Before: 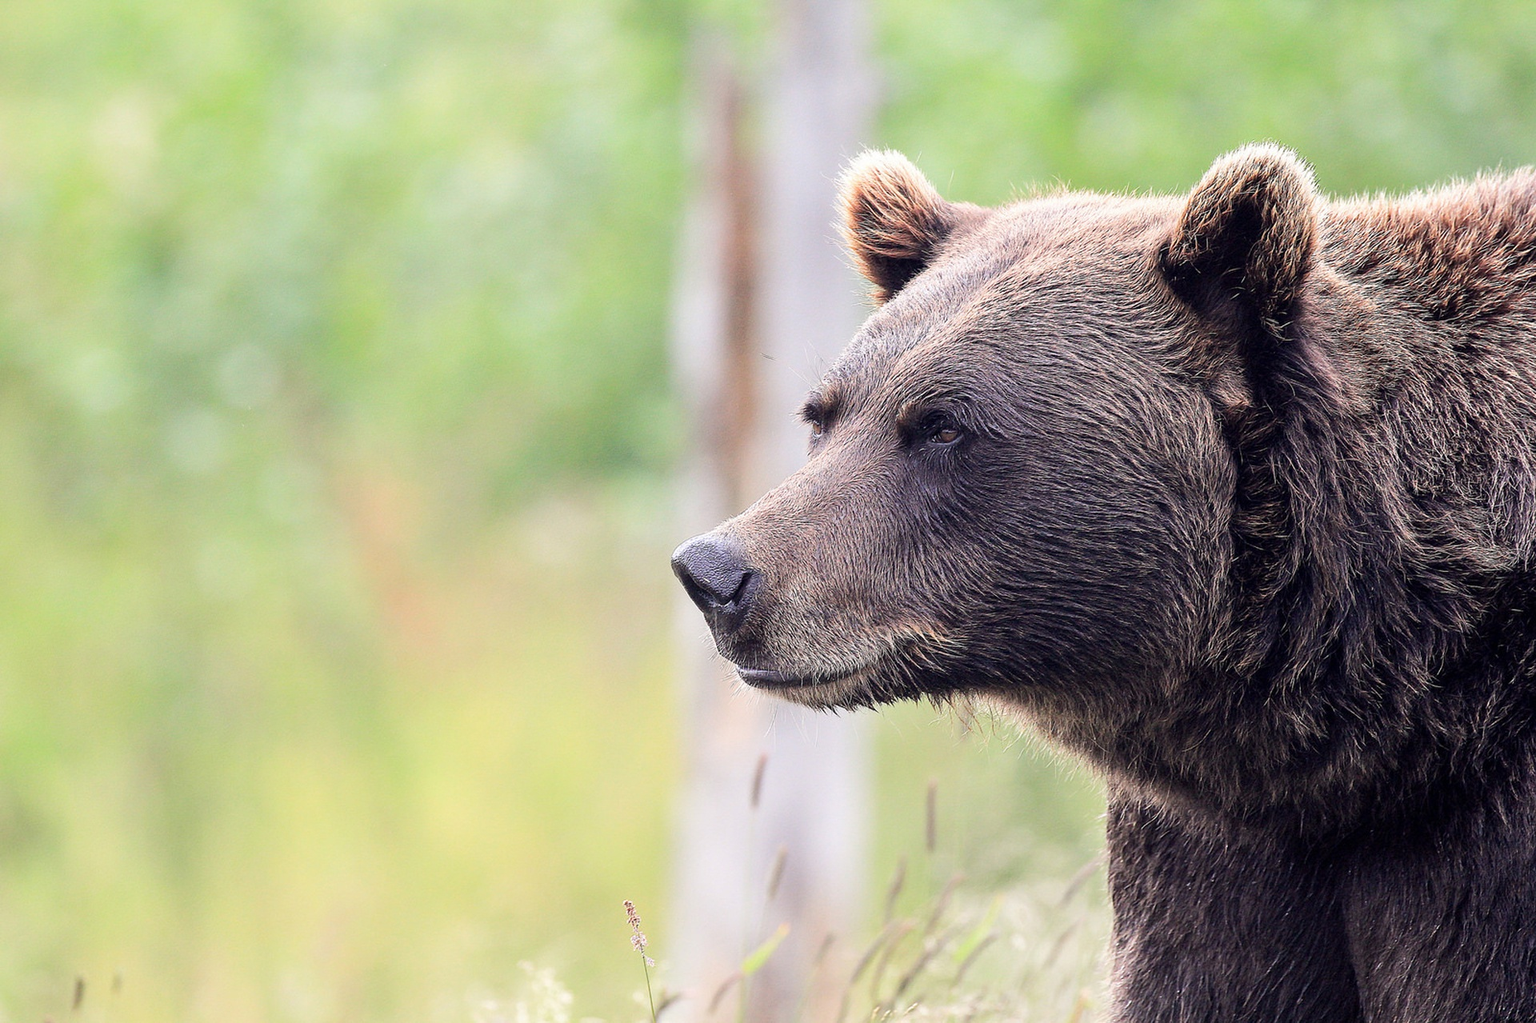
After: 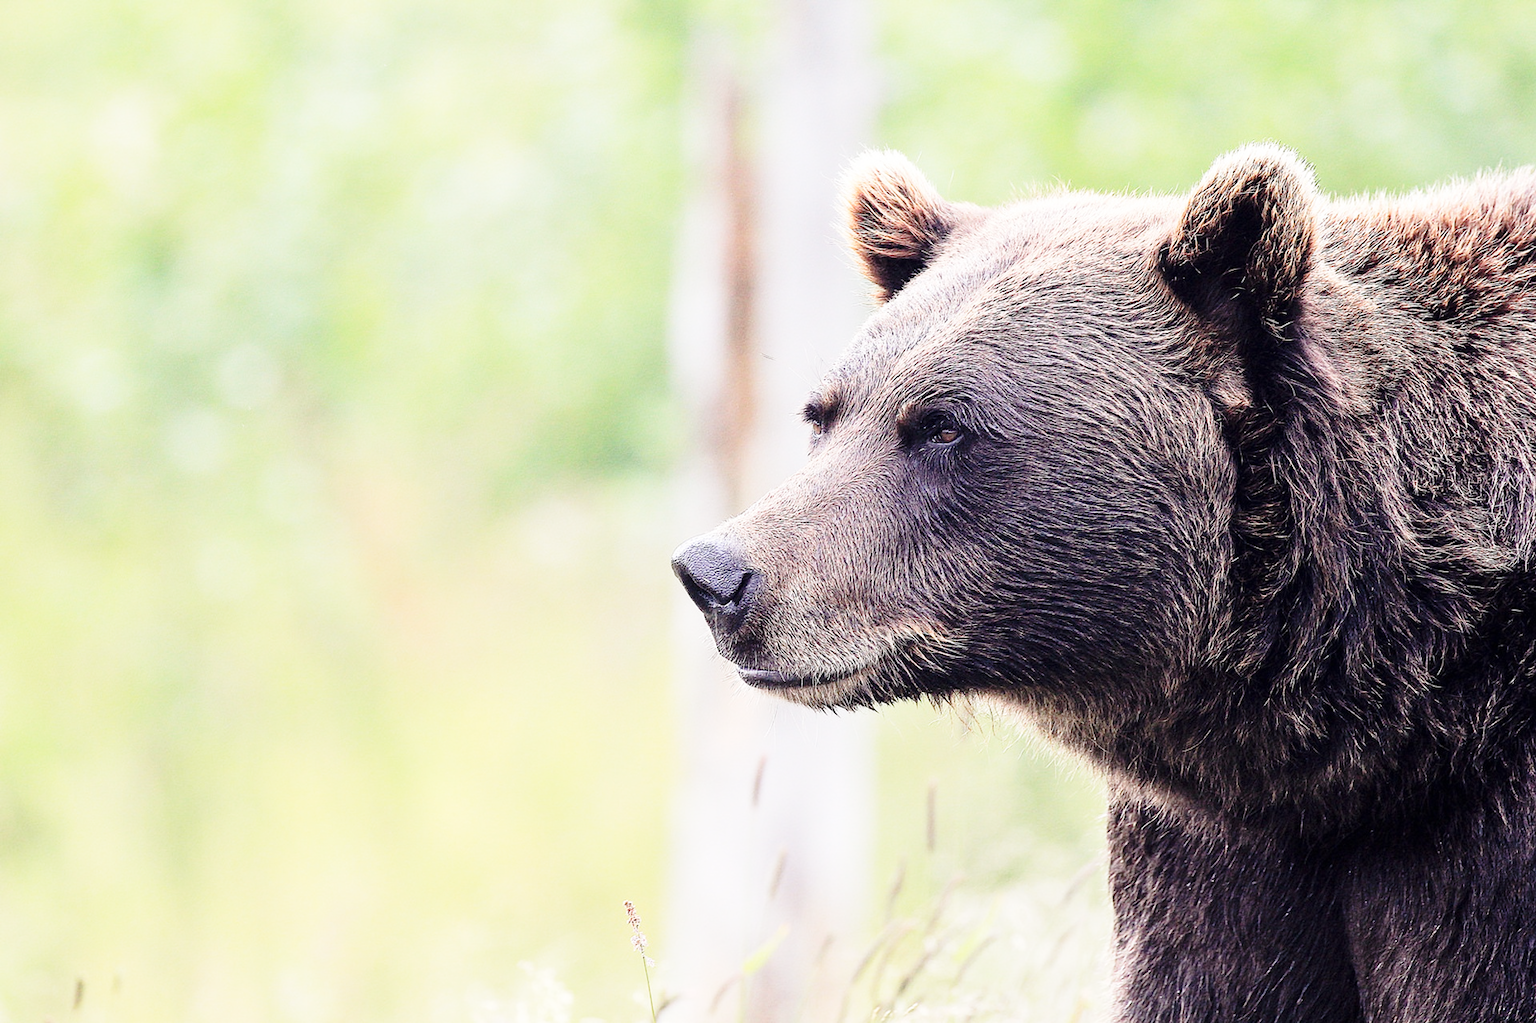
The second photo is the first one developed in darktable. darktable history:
contrast brightness saturation: saturation -0.05
base curve: curves: ch0 [(0, 0) (0.028, 0.03) (0.121, 0.232) (0.46, 0.748) (0.859, 0.968) (1, 1)], preserve colors none
